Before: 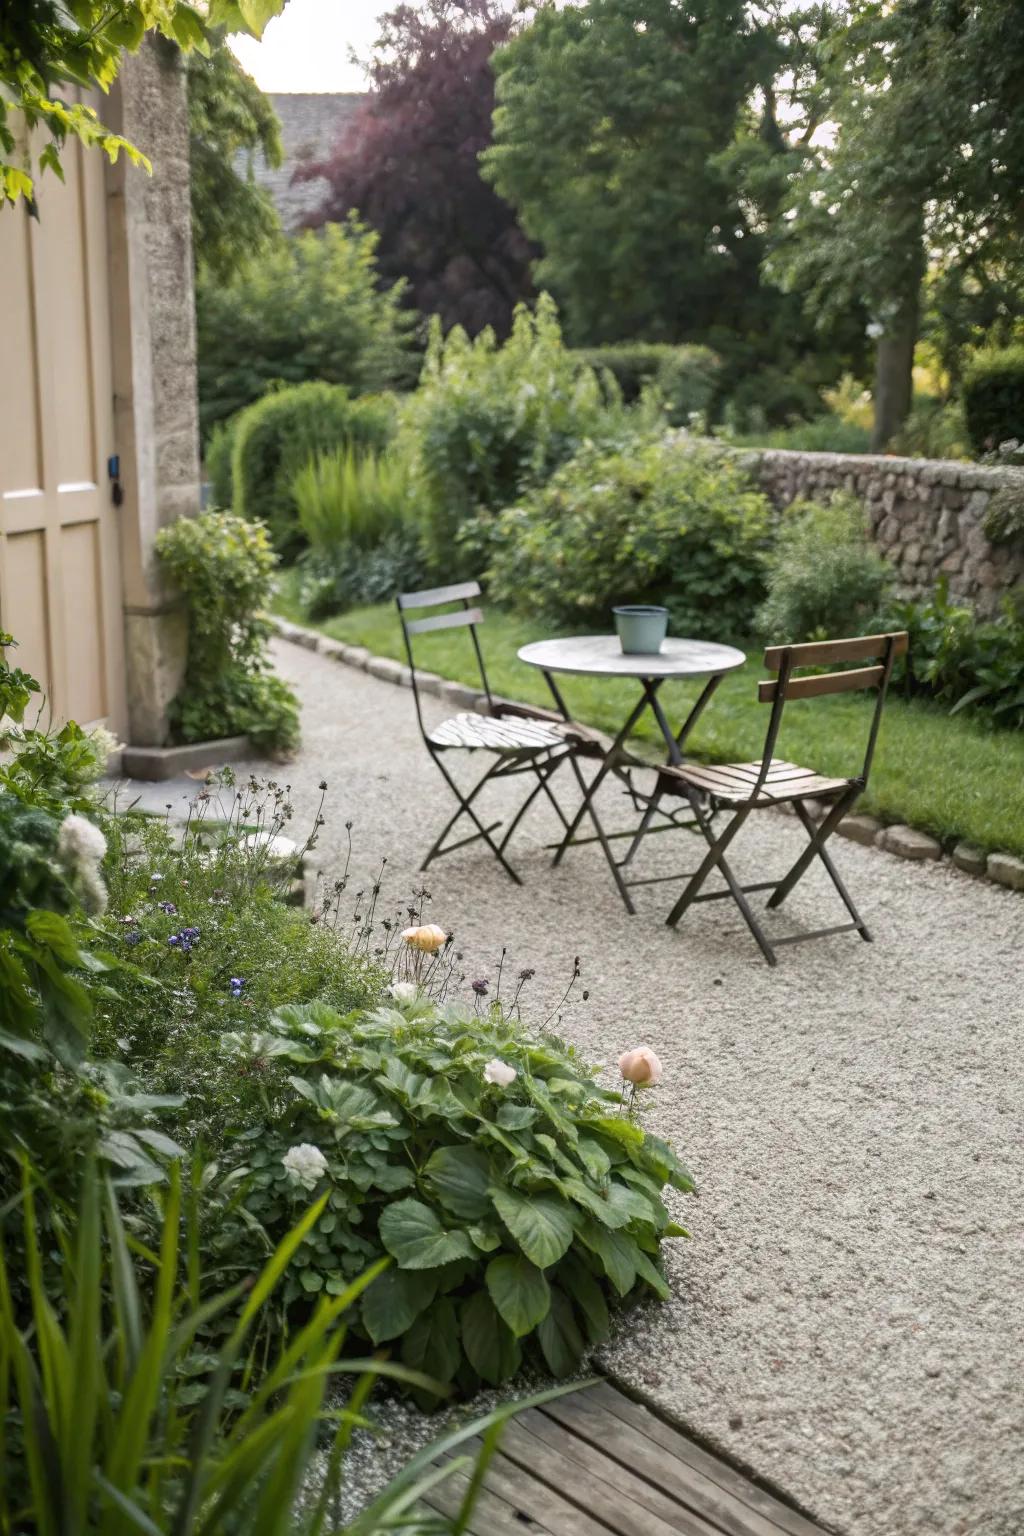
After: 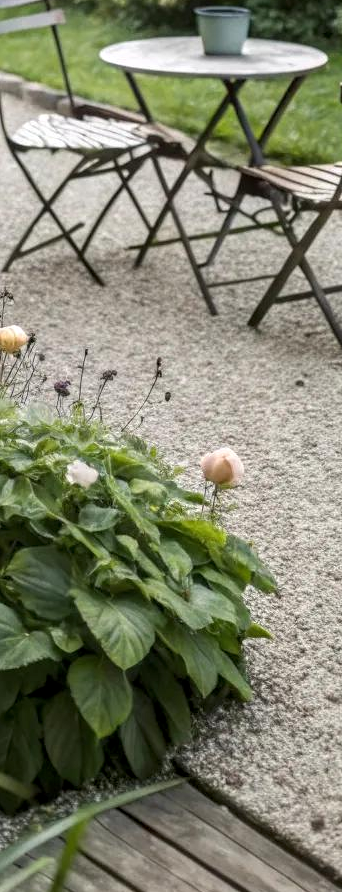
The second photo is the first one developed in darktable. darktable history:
crop: left 40.847%, top 39.017%, right 25.737%, bottom 2.883%
local contrast: on, module defaults
